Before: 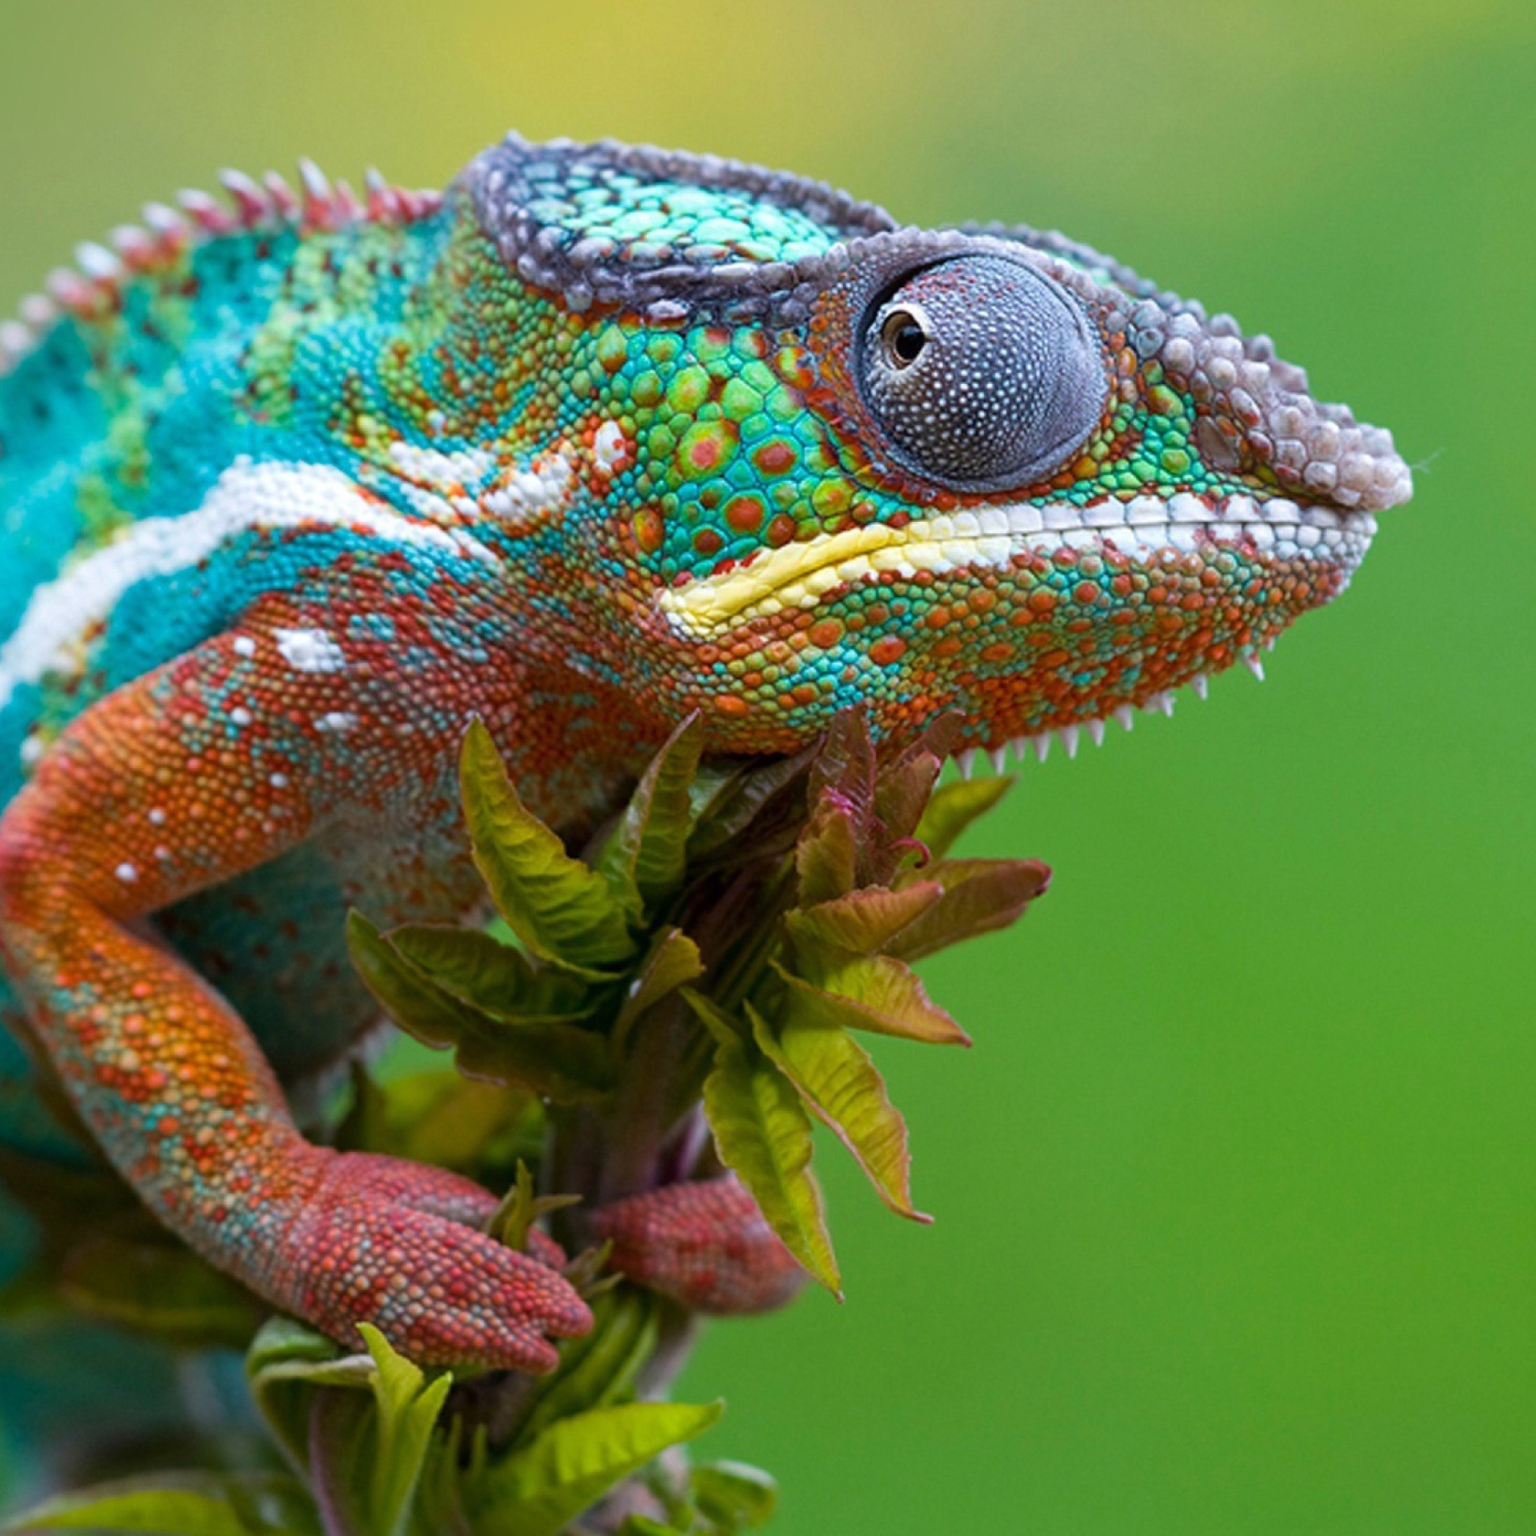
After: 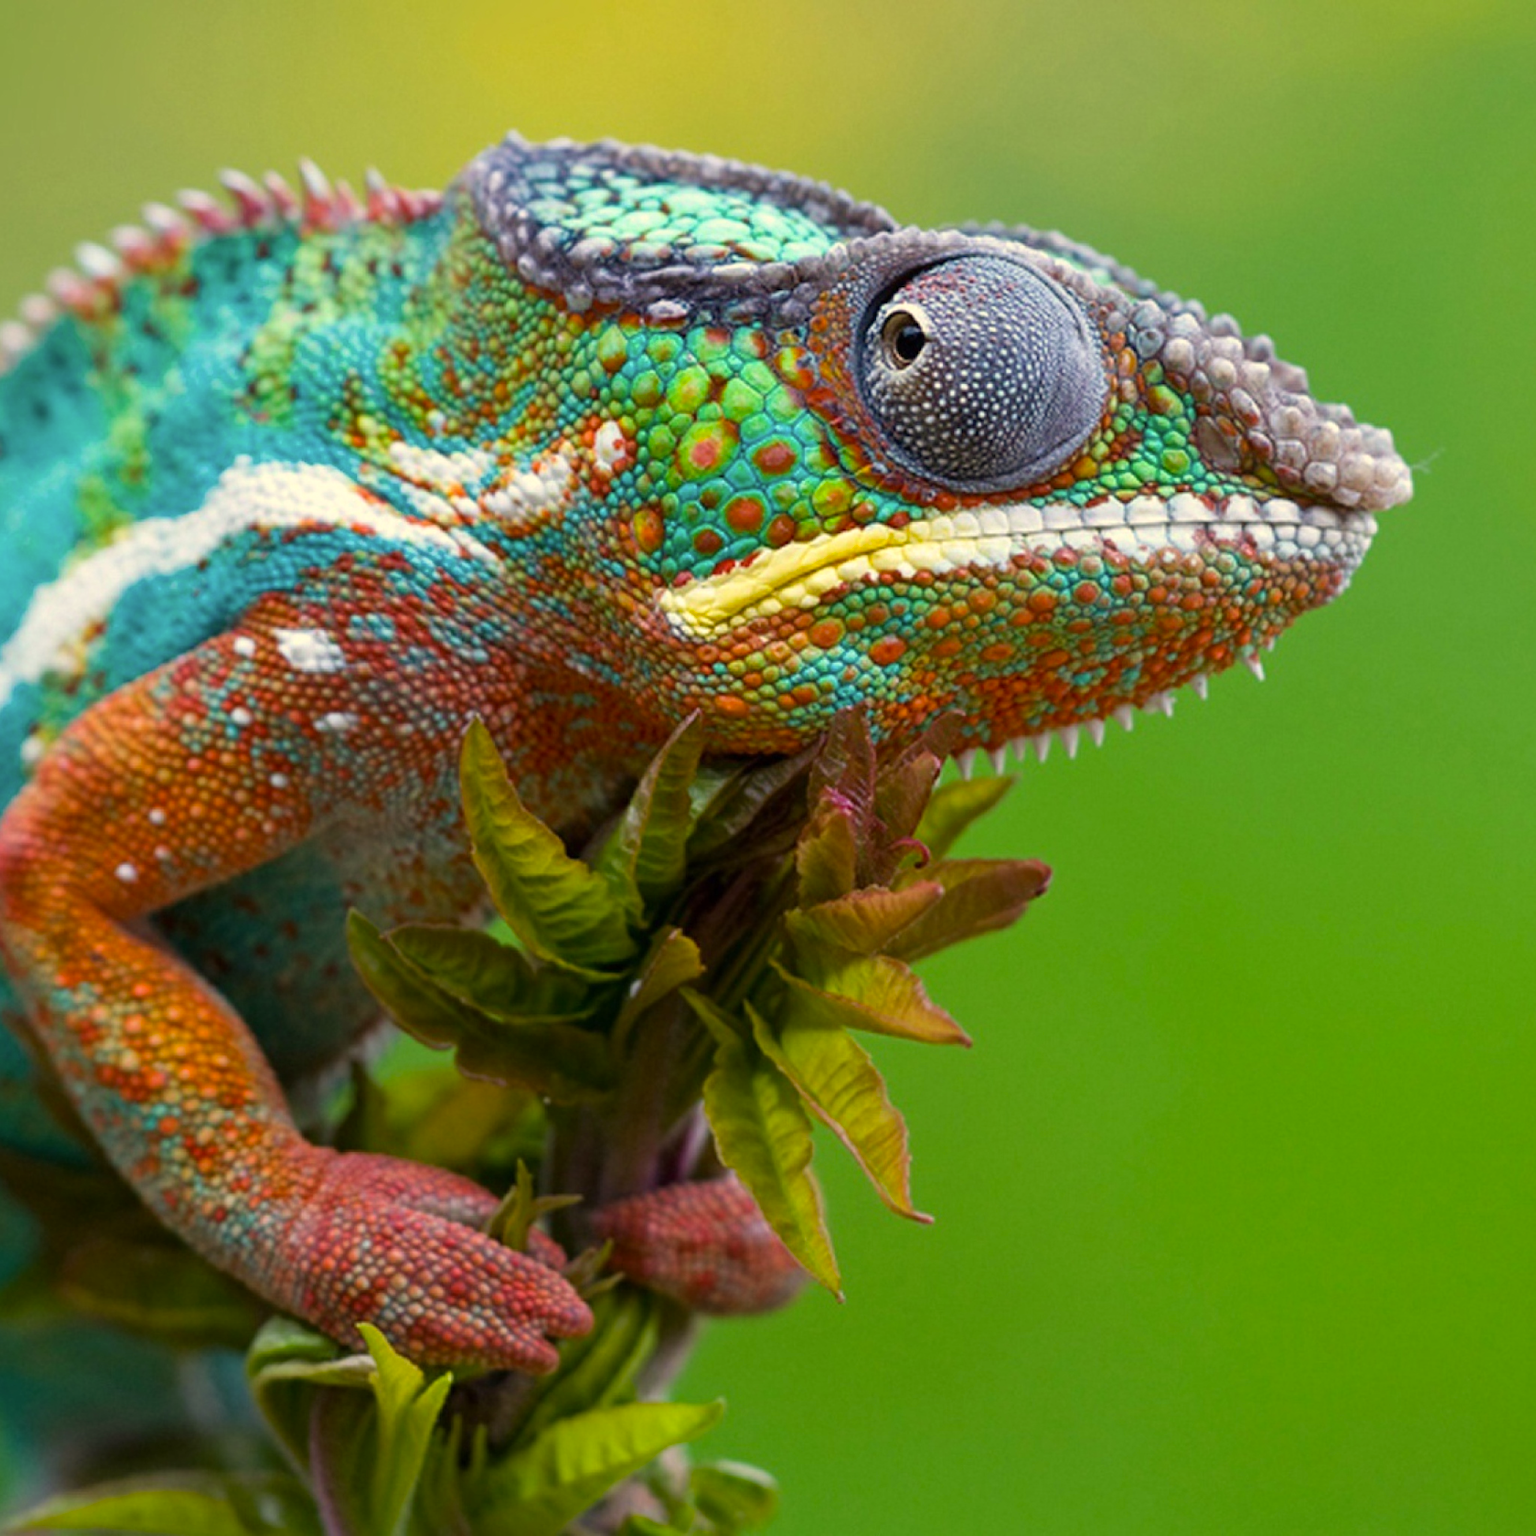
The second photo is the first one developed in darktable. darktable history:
color correction: highlights a* 1.33, highlights b* 17.06
